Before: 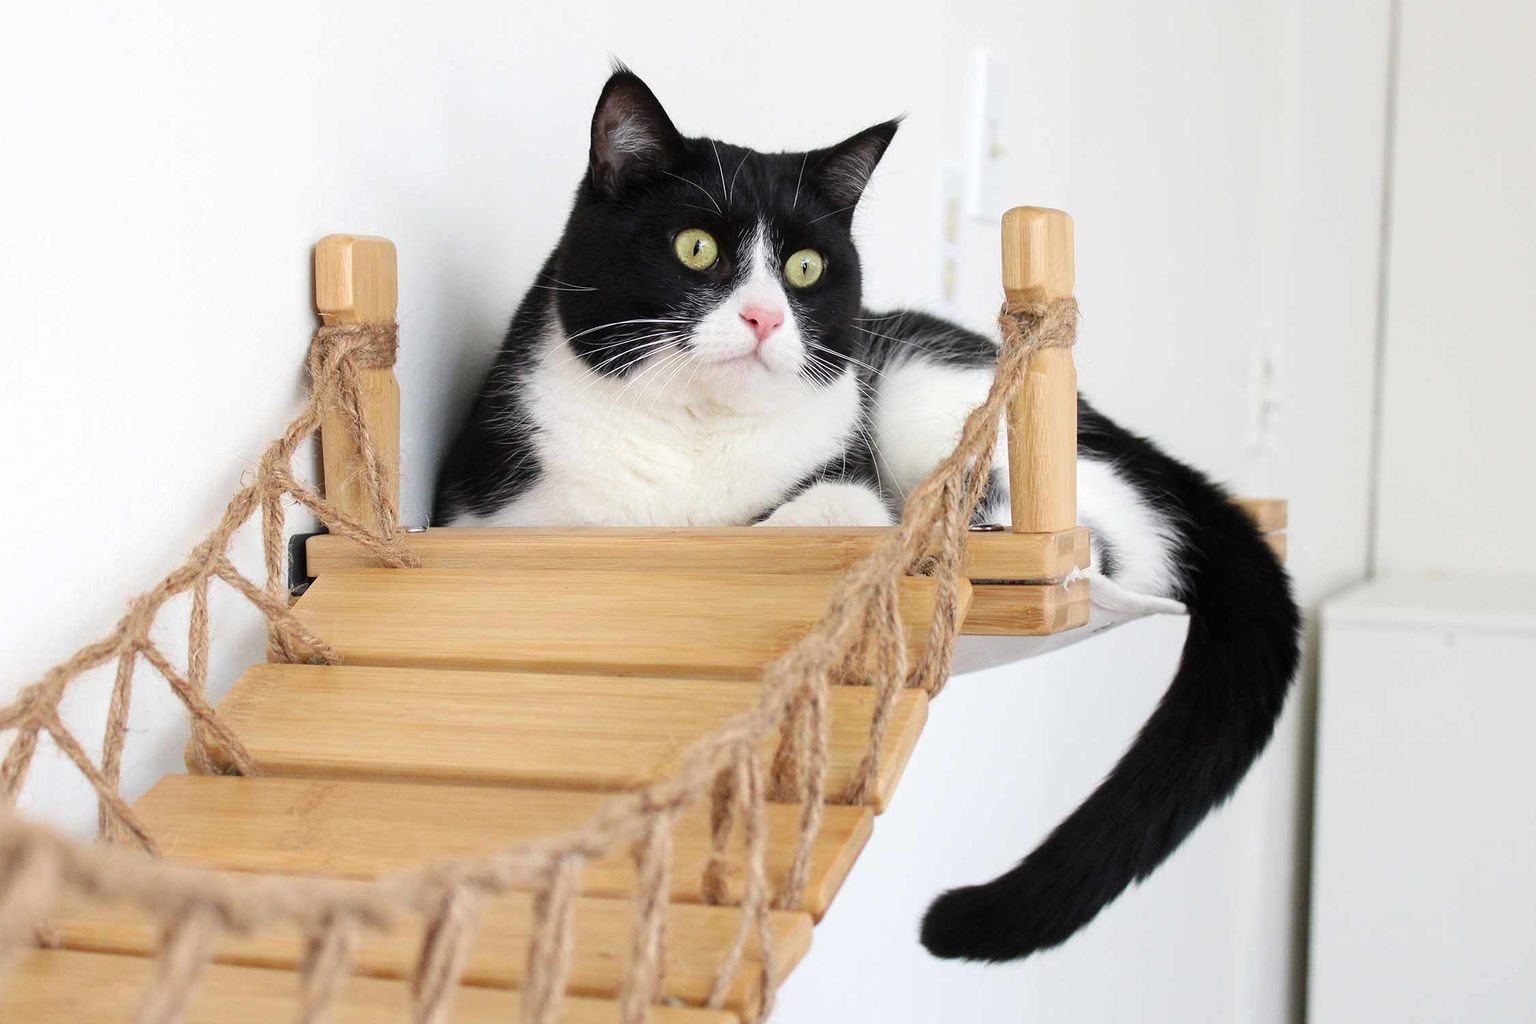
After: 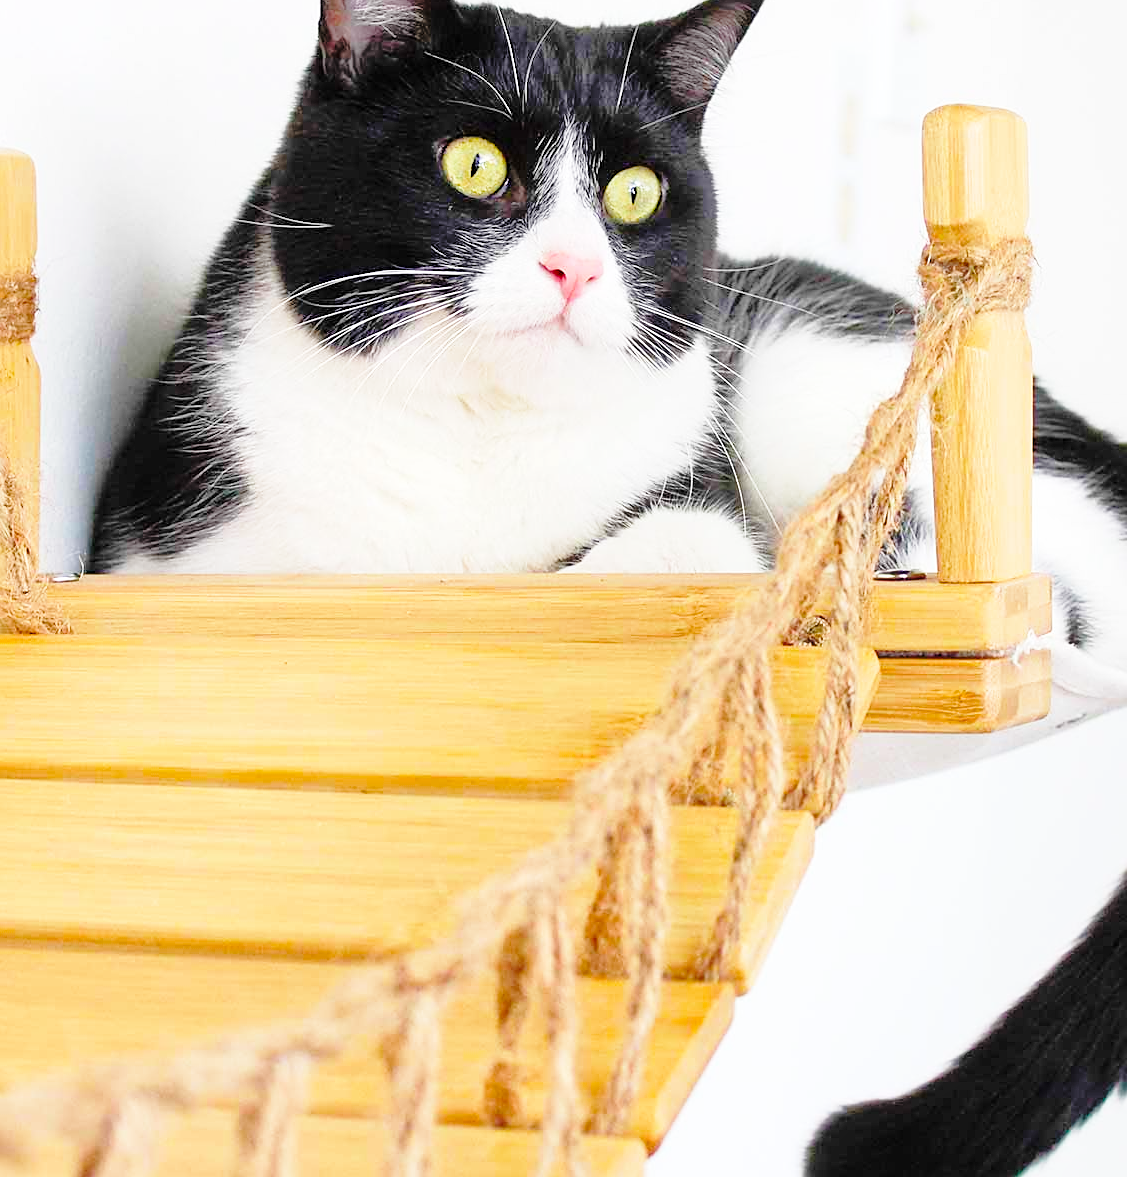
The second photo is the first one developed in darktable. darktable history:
base curve: curves: ch0 [(0, 0) (0.028, 0.03) (0.121, 0.232) (0.46, 0.748) (0.859, 0.968) (1, 1)], preserve colors none
crop and rotate: angle 0.013°, left 24.246%, top 13.2%, right 25.643%, bottom 8.302%
color balance rgb: power › hue 315.39°, perceptual saturation grading › global saturation 25.781%, global vibrance 20%
tone equalizer: -7 EV 0.145 EV, -6 EV 0.562 EV, -5 EV 1.15 EV, -4 EV 1.35 EV, -3 EV 1.14 EV, -2 EV 0.6 EV, -1 EV 0.146 EV
sharpen: on, module defaults
